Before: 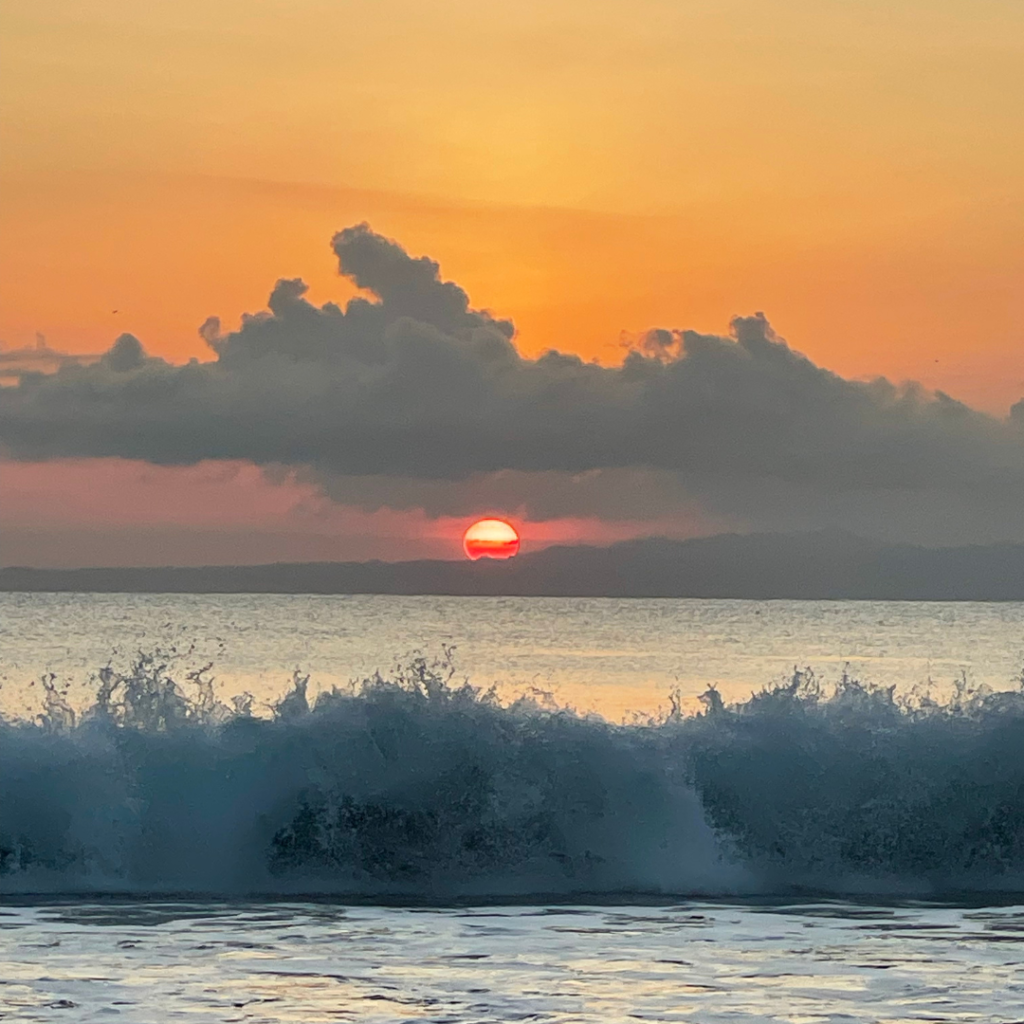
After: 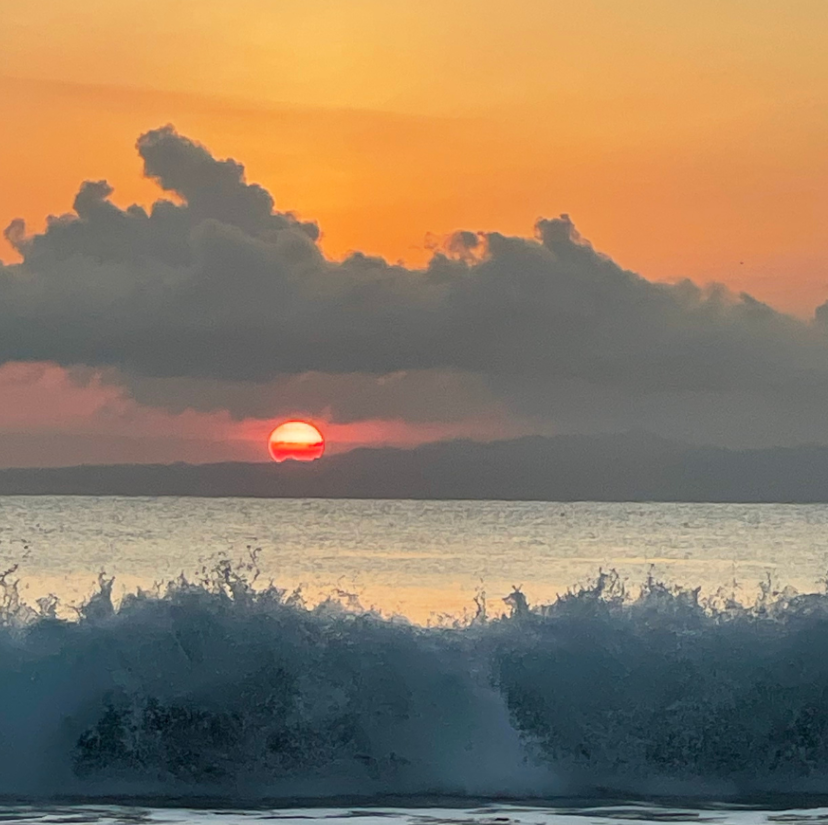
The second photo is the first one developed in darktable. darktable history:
crop: left 19.064%, top 9.578%, right 0.001%, bottom 9.782%
